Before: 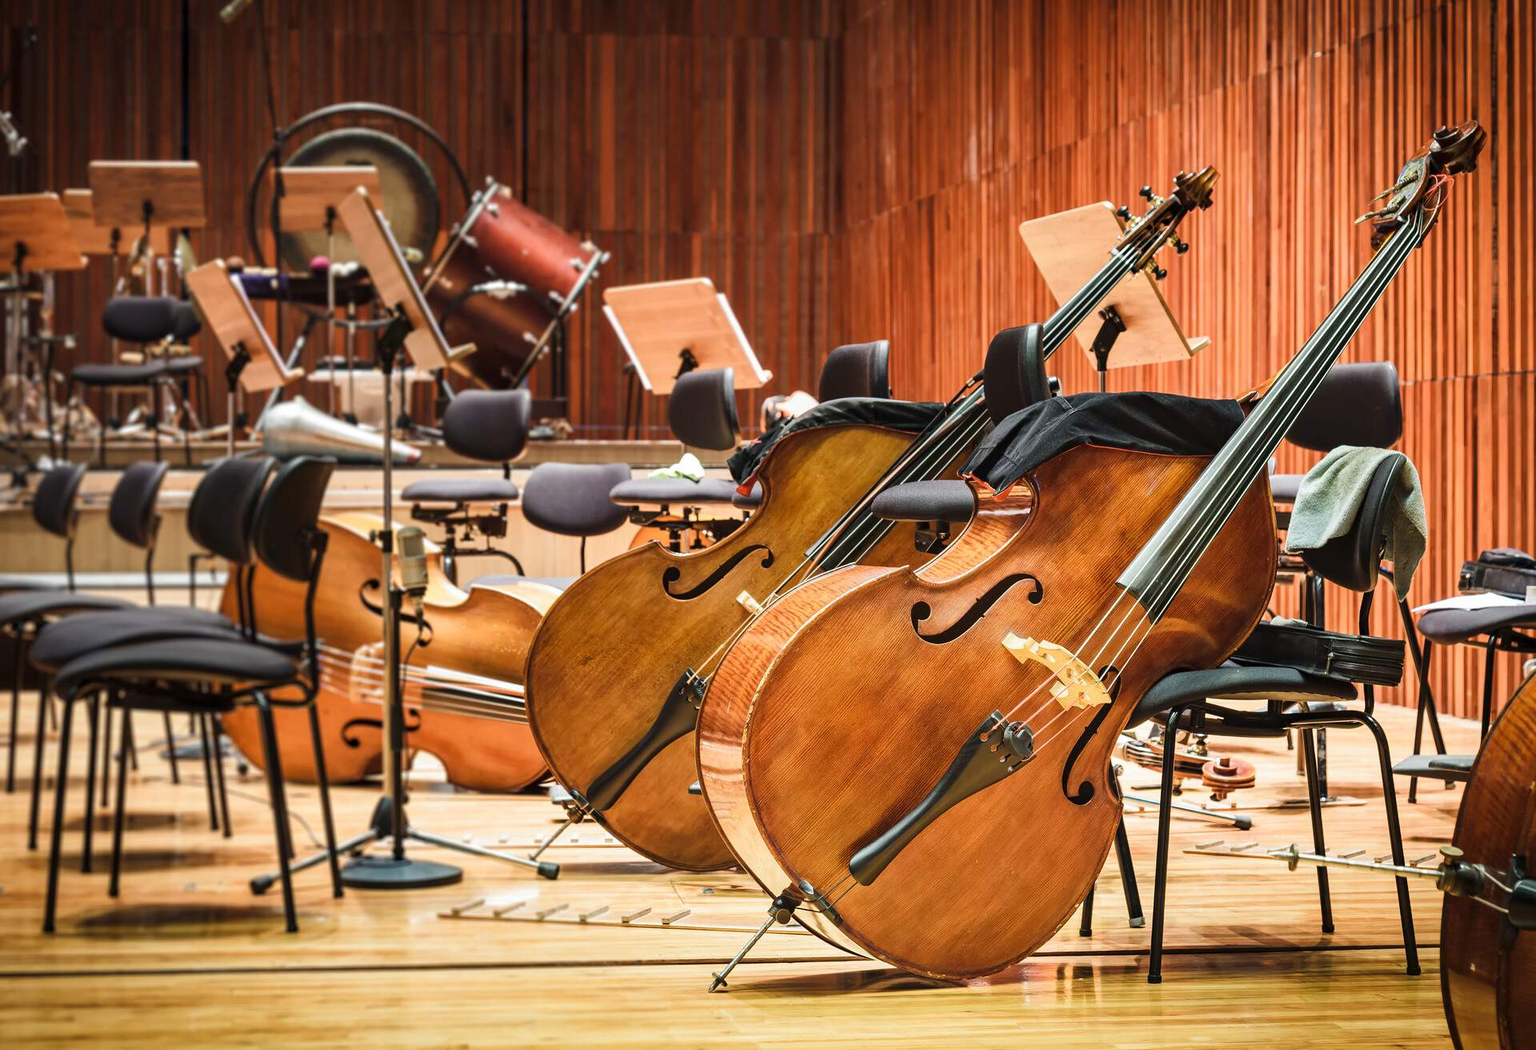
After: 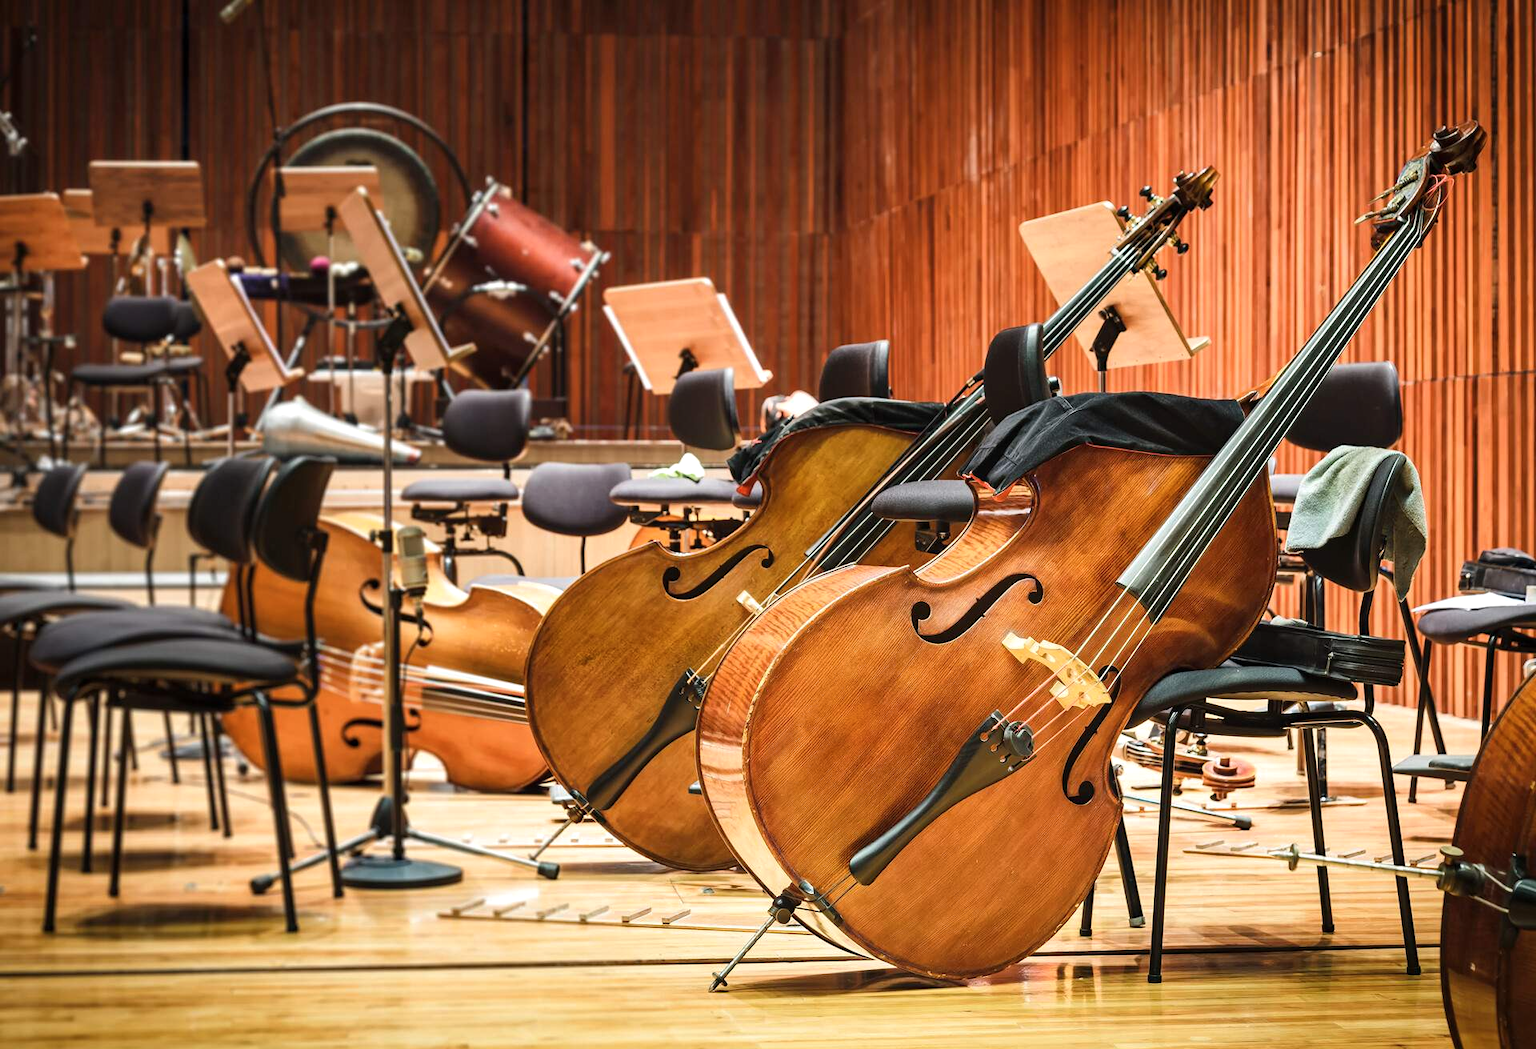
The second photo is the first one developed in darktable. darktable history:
color balance rgb: shadows lift › luminance -10.037%, shadows lift › chroma 0.75%, shadows lift › hue 110.64°, perceptual saturation grading › global saturation 0.4%, perceptual brilliance grading › global brilliance 3.152%
